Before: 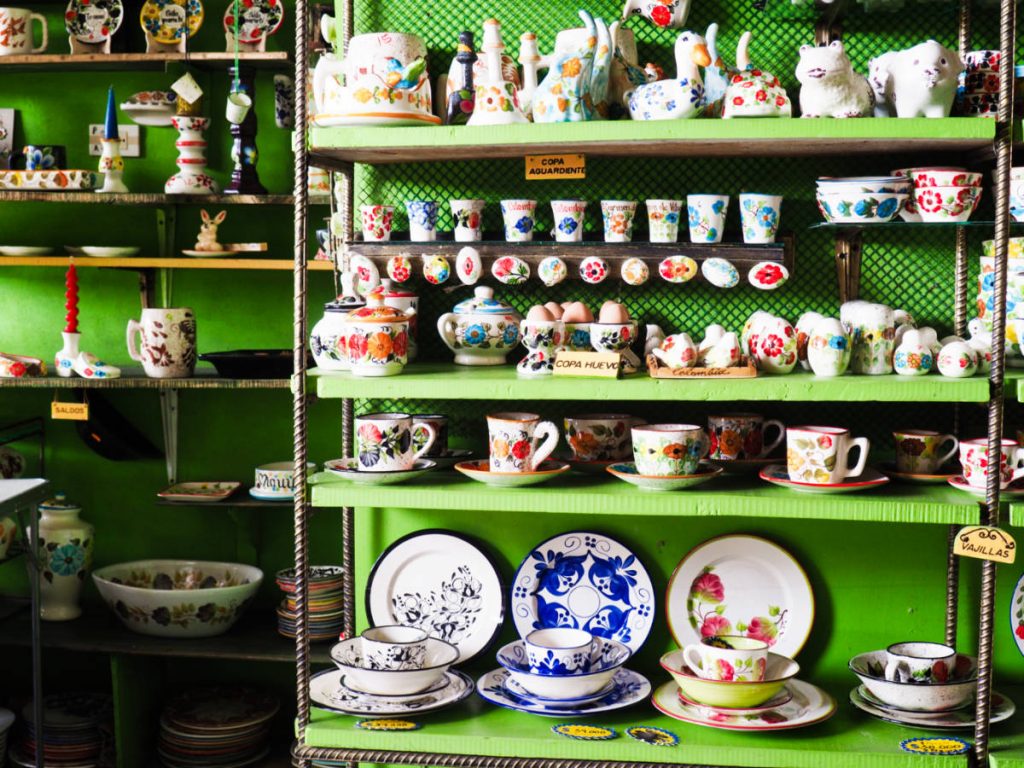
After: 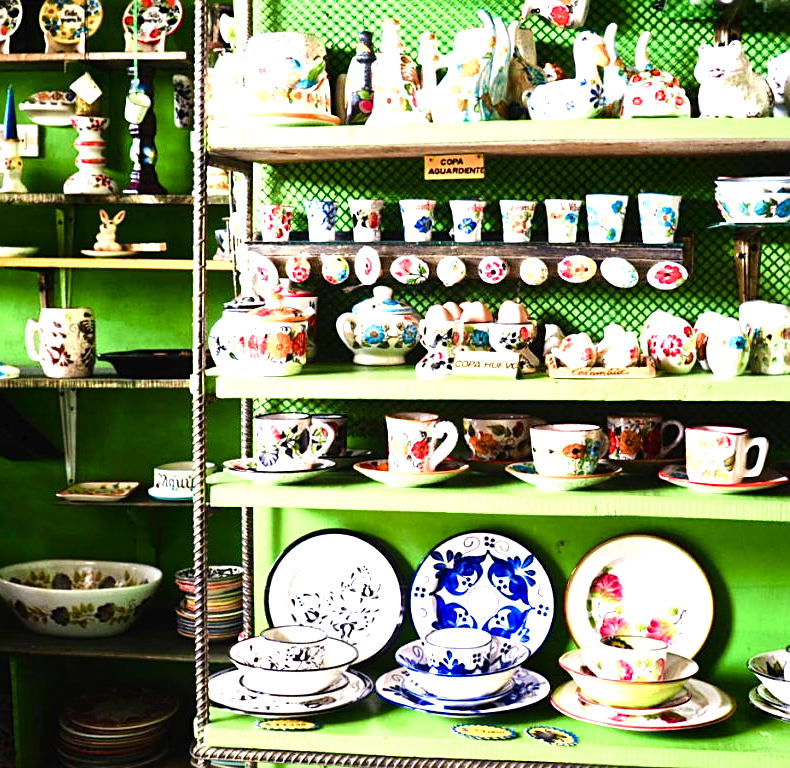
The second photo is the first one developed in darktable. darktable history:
exposure: exposure 0.607 EV, compensate exposure bias true, compensate highlight preservation false
color balance rgb: perceptual saturation grading › global saturation 20%, perceptual saturation grading › highlights -50.592%, perceptual saturation grading › shadows 30.811%, perceptual brilliance grading › global brilliance 10.964%
tone curve: curves: ch0 [(0, 0) (0.003, 0.015) (0.011, 0.019) (0.025, 0.026) (0.044, 0.041) (0.069, 0.057) (0.1, 0.085) (0.136, 0.116) (0.177, 0.158) (0.224, 0.215) (0.277, 0.286) (0.335, 0.367) (0.399, 0.452) (0.468, 0.534) (0.543, 0.612) (0.623, 0.698) (0.709, 0.775) (0.801, 0.858) (0.898, 0.928) (1, 1)], color space Lab, independent channels, preserve colors none
tone equalizer: -8 EV -0.447 EV, -7 EV -0.397 EV, -6 EV -0.322 EV, -5 EV -0.193 EV, -3 EV 0.228 EV, -2 EV 0.362 EV, -1 EV 0.388 EV, +0 EV 0.417 EV, edges refinement/feathering 500, mask exposure compensation -1.57 EV, preserve details no
crop: left 9.866%, right 12.901%
sharpen: on, module defaults
shadows and highlights: shadows 25.04, white point adjustment -2.92, highlights -29.83
color zones: curves: ch0 [(0, 0.5) (0.143, 0.5) (0.286, 0.5) (0.429, 0.5) (0.571, 0.5) (0.714, 0.476) (0.857, 0.5) (1, 0.5)]; ch2 [(0, 0.5) (0.143, 0.5) (0.286, 0.5) (0.429, 0.5) (0.571, 0.5) (0.714, 0.487) (0.857, 0.5) (1, 0.5)]
